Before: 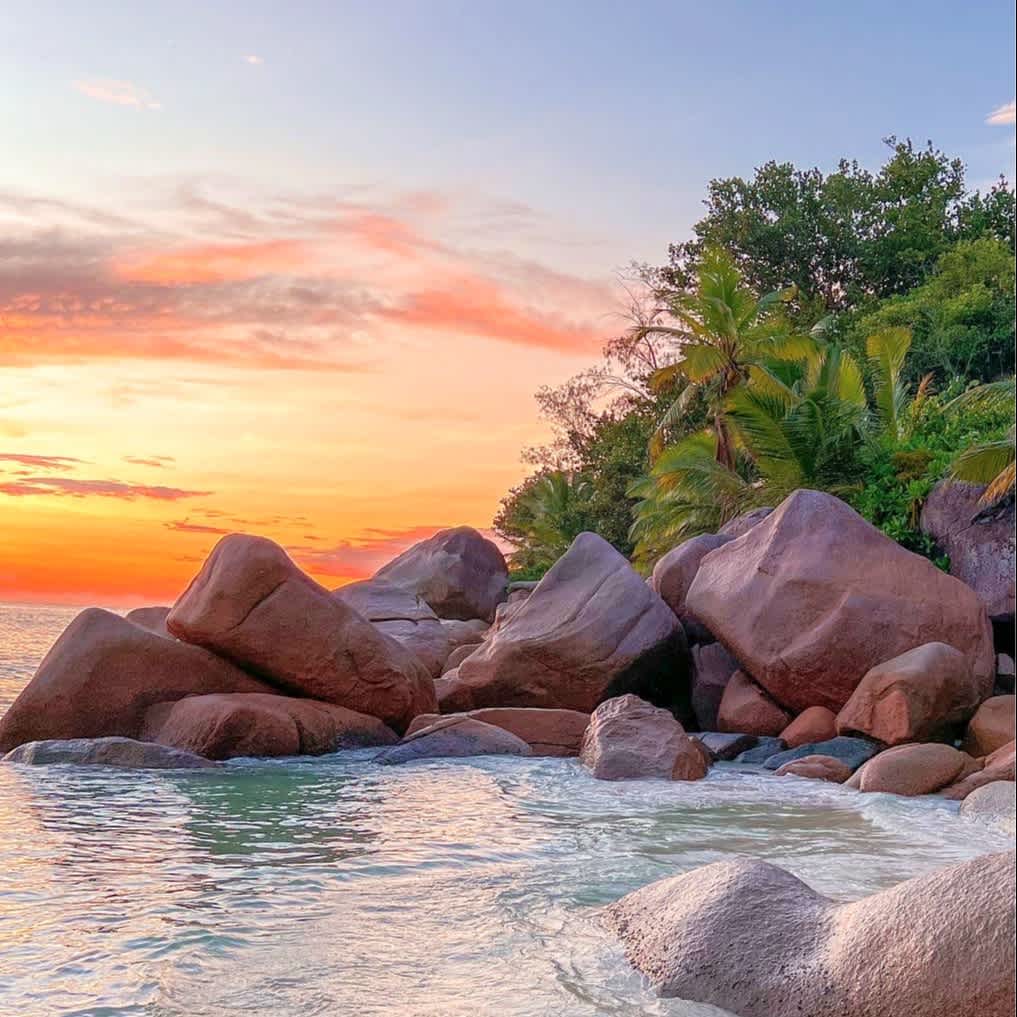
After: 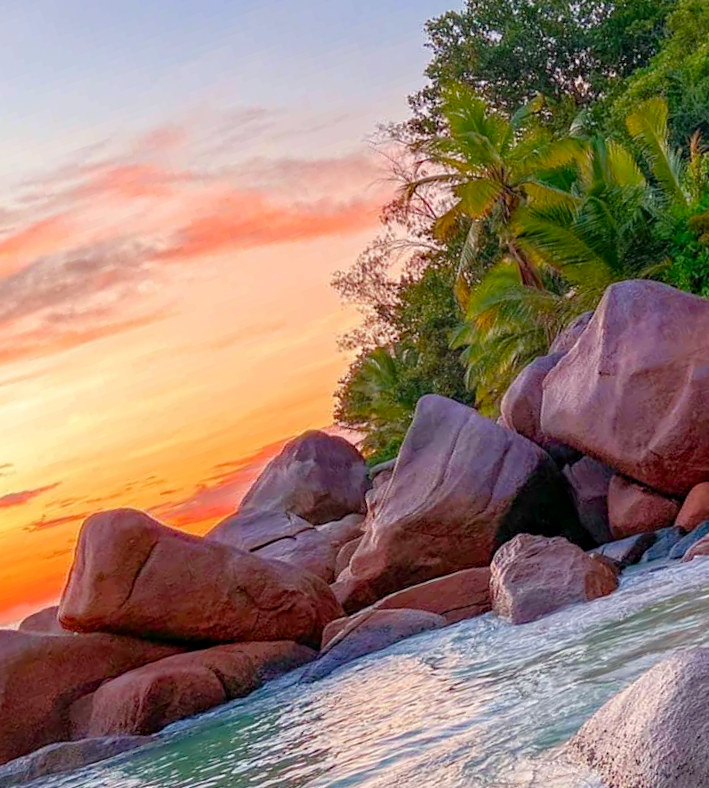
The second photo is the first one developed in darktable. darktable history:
crop and rotate: angle 19.41°, left 6.94%, right 4.013%, bottom 1.141%
haze removal: compatibility mode true, adaptive false
color balance rgb: perceptual saturation grading › global saturation 20%, perceptual saturation grading › highlights -25.114%, perceptual saturation grading › shadows 25.598%
